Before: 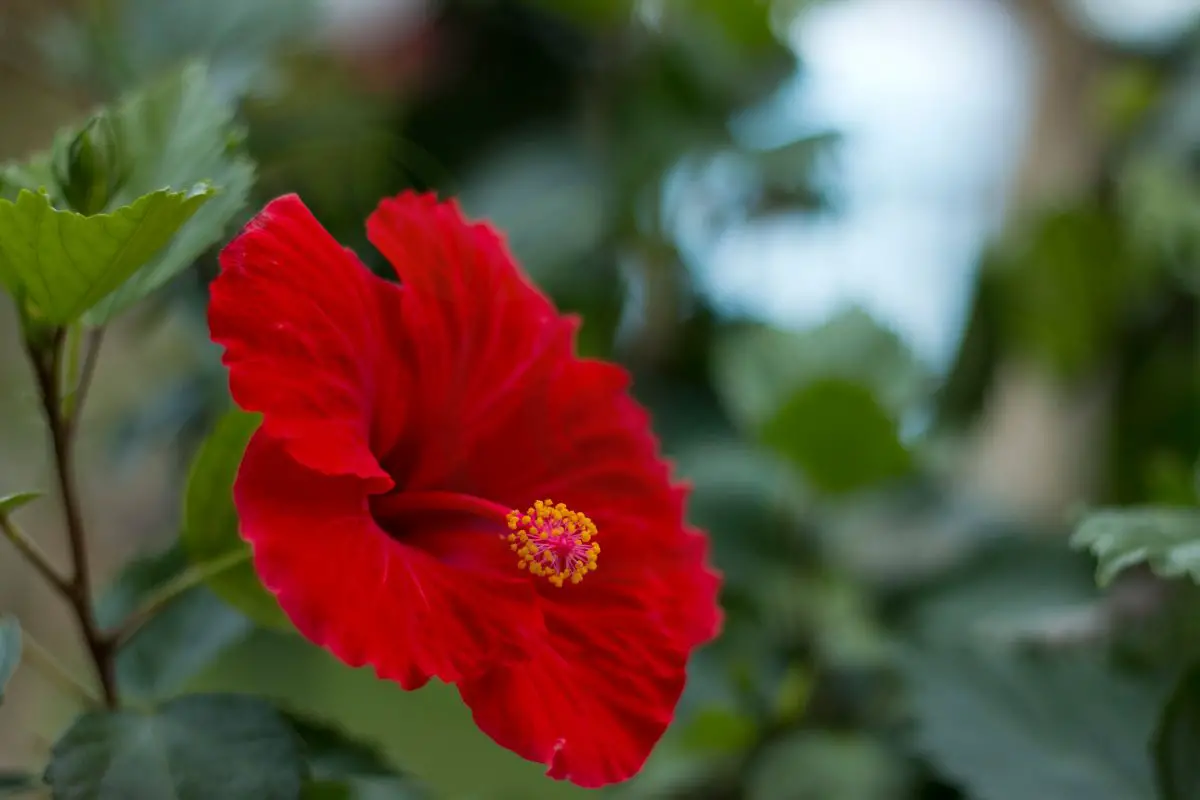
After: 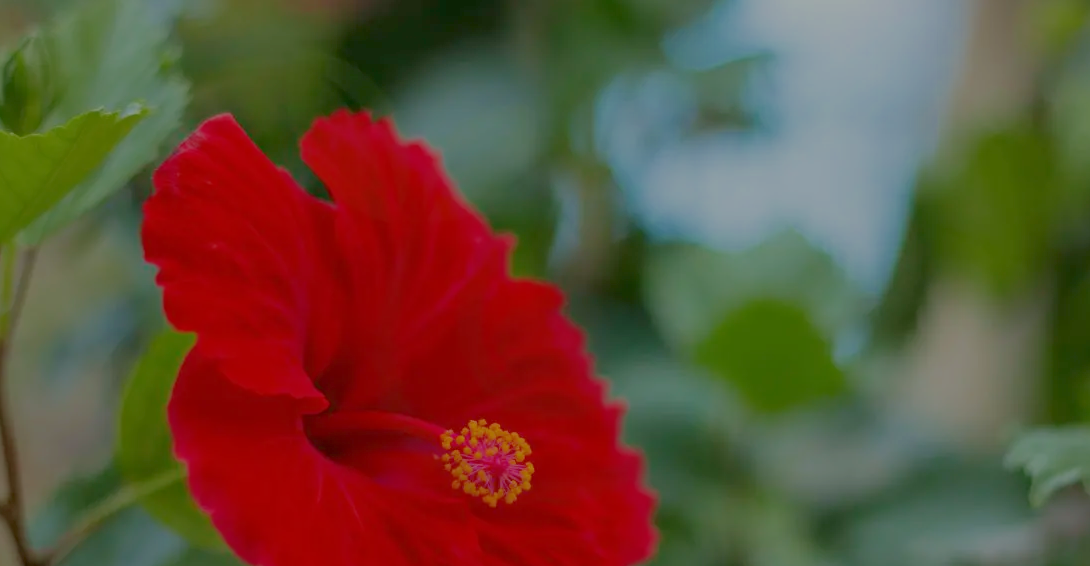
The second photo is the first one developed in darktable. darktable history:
crop: left 5.557%, top 10.082%, right 3.537%, bottom 19.082%
filmic rgb: black relative exposure -15.97 EV, white relative exposure 7.95 EV, hardness 4.16, latitude 49.84%, contrast 0.506, add noise in highlights 0.001, preserve chrominance max RGB, color science v3 (2019), use custom middle-gray values true, contrast in highlights soft
